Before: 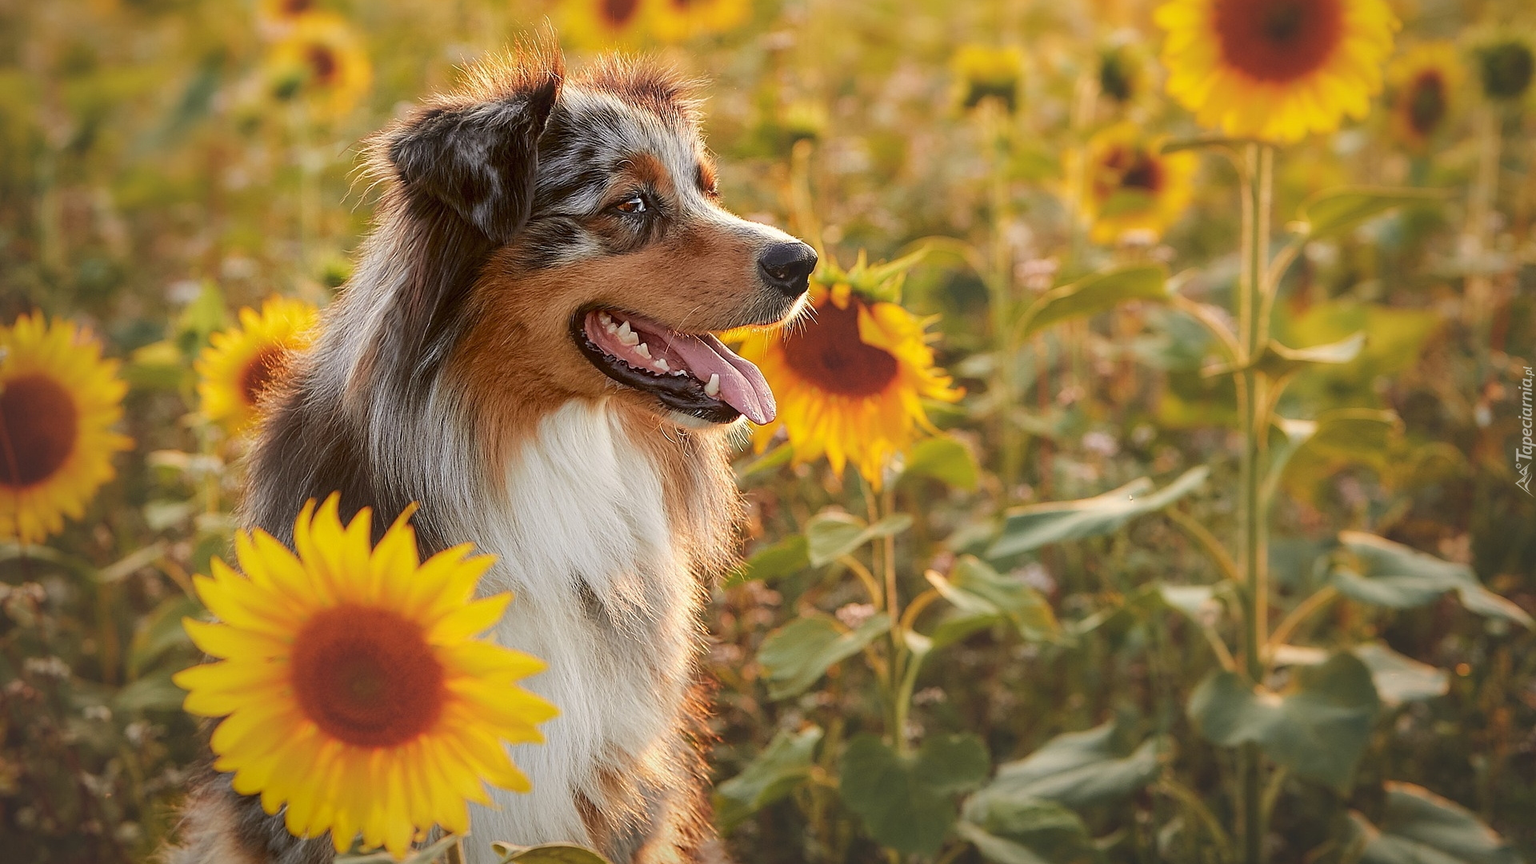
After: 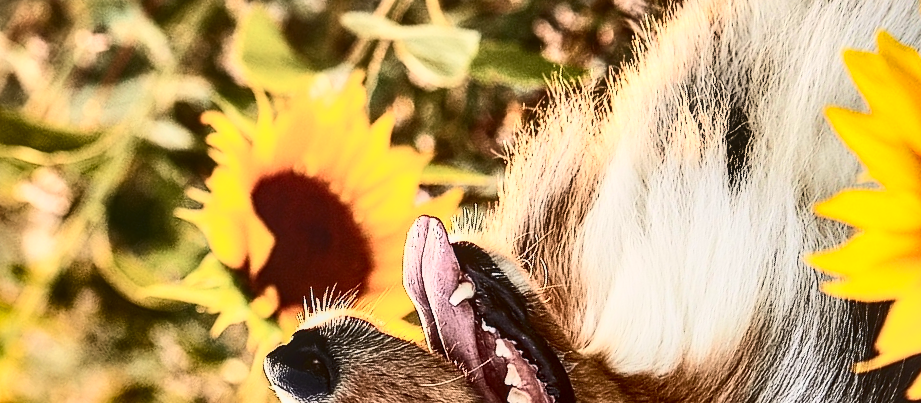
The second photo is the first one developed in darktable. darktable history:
local contrast: on, module defaults
shadows and highlights: shadows 20.94, highlights -82.89, highlights color adjustment 39.29%, soften with gaussian
contrast brightness saturation: contrast 0.919, brightness 0.205
crop and rotate: angle 147.3°, left 9.131%, top 15.622%, right 4.421%, bottom 17.014%
